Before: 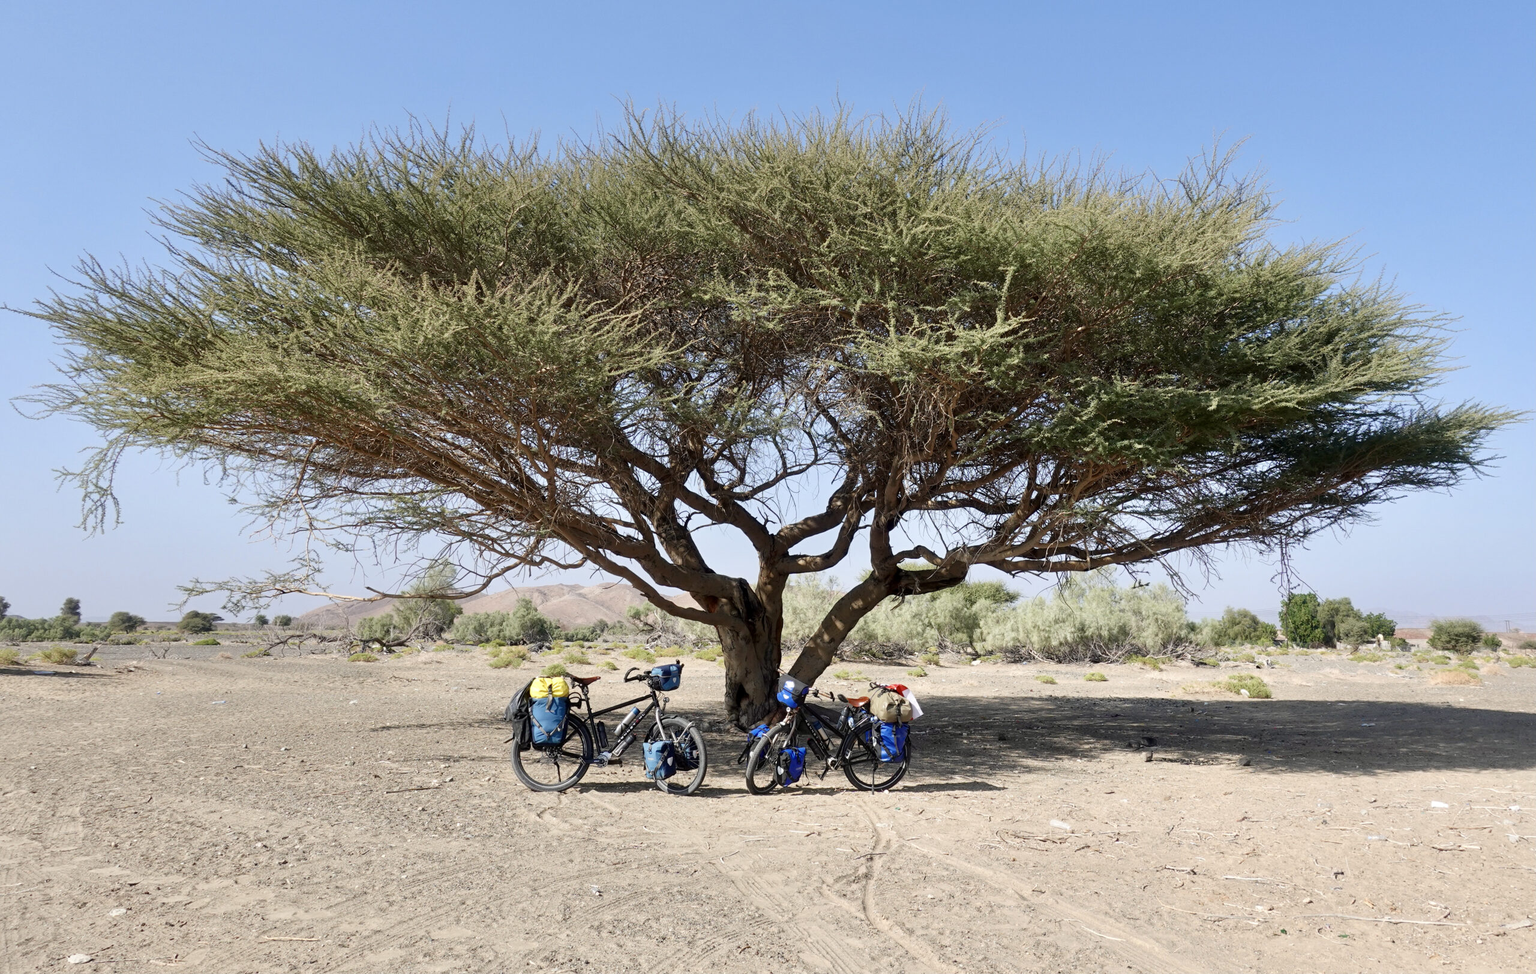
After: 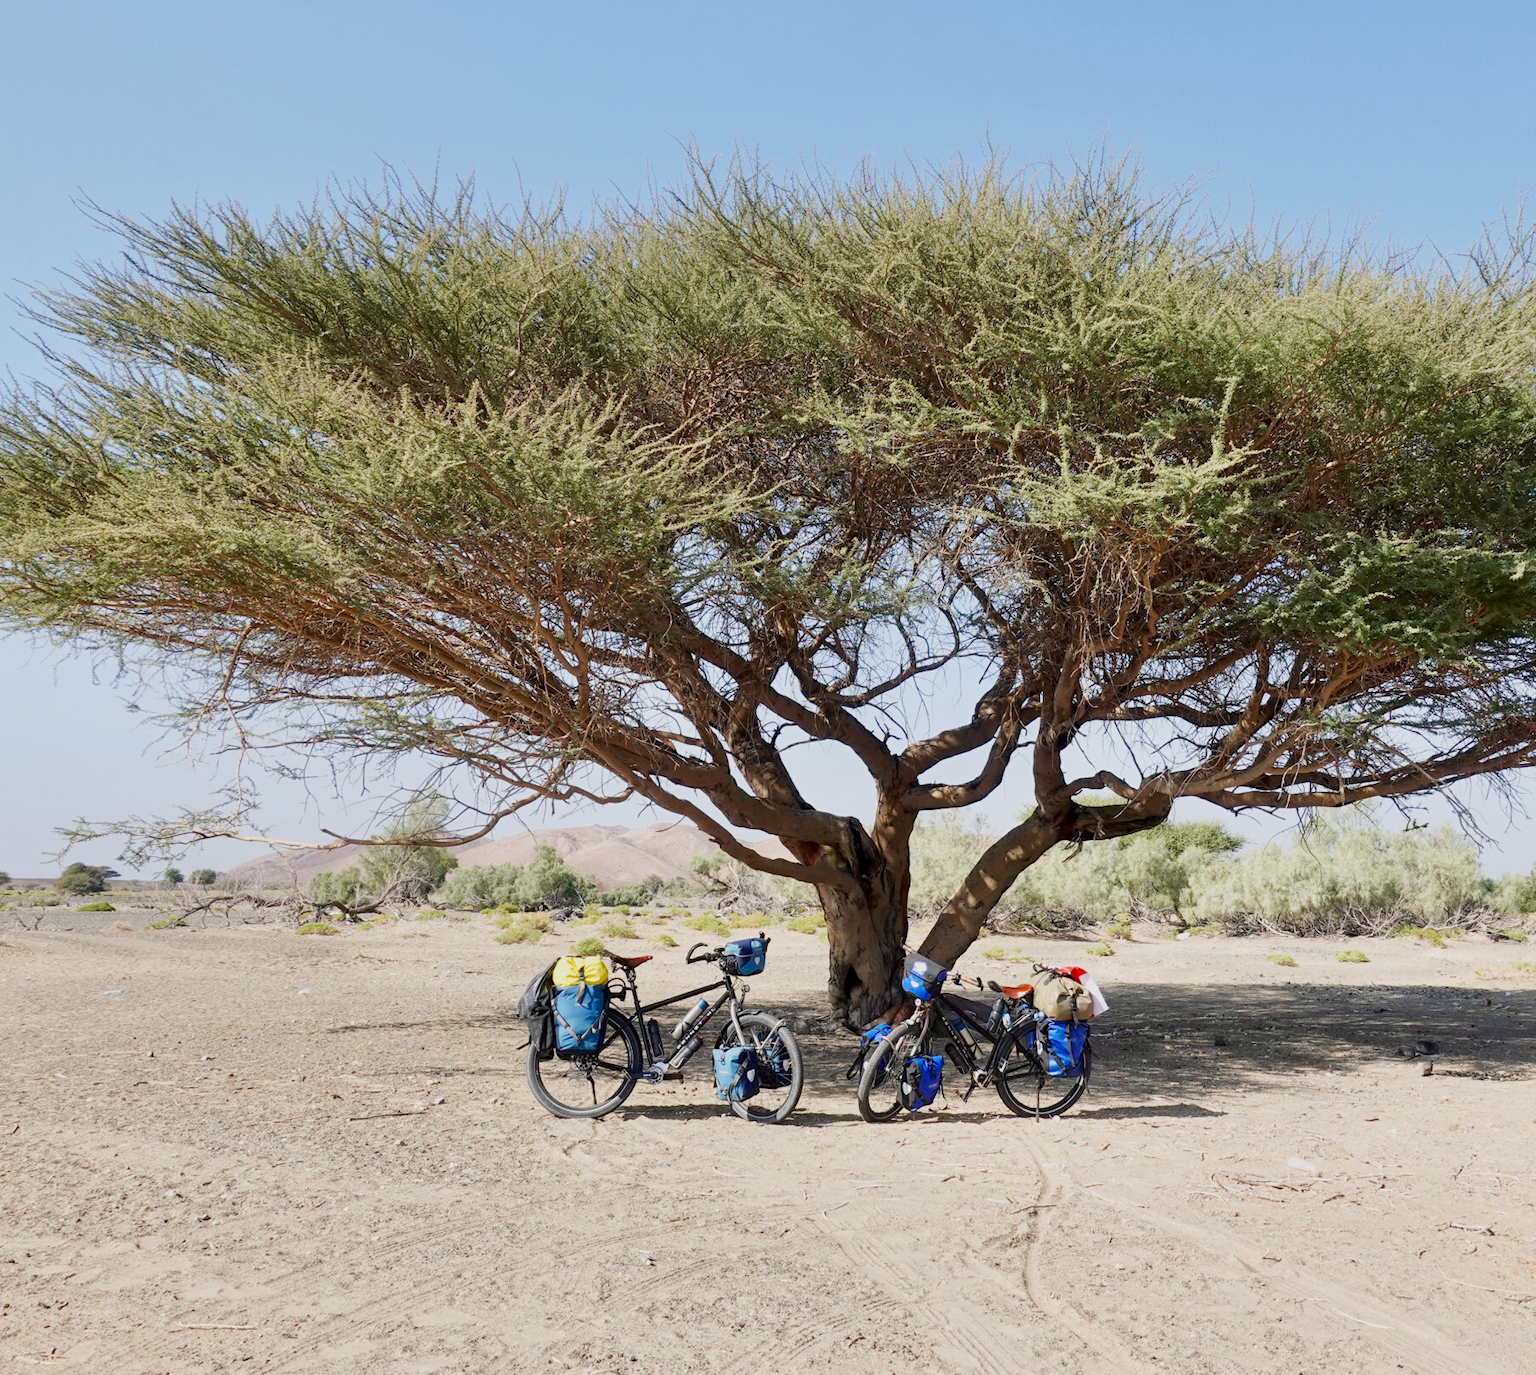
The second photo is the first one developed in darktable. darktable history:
crop and rotate: left 9.061%, right 20.142%
shadows and highlights: radius 121.13, shadows 21.4, white point adjustment -9.72, highlights -14.39, soften with gaussian
base curve: curves: ch0 [(0, 0) (0.204, 0.334) (0.55, 0.733) (1, 1)], preserve colors none
